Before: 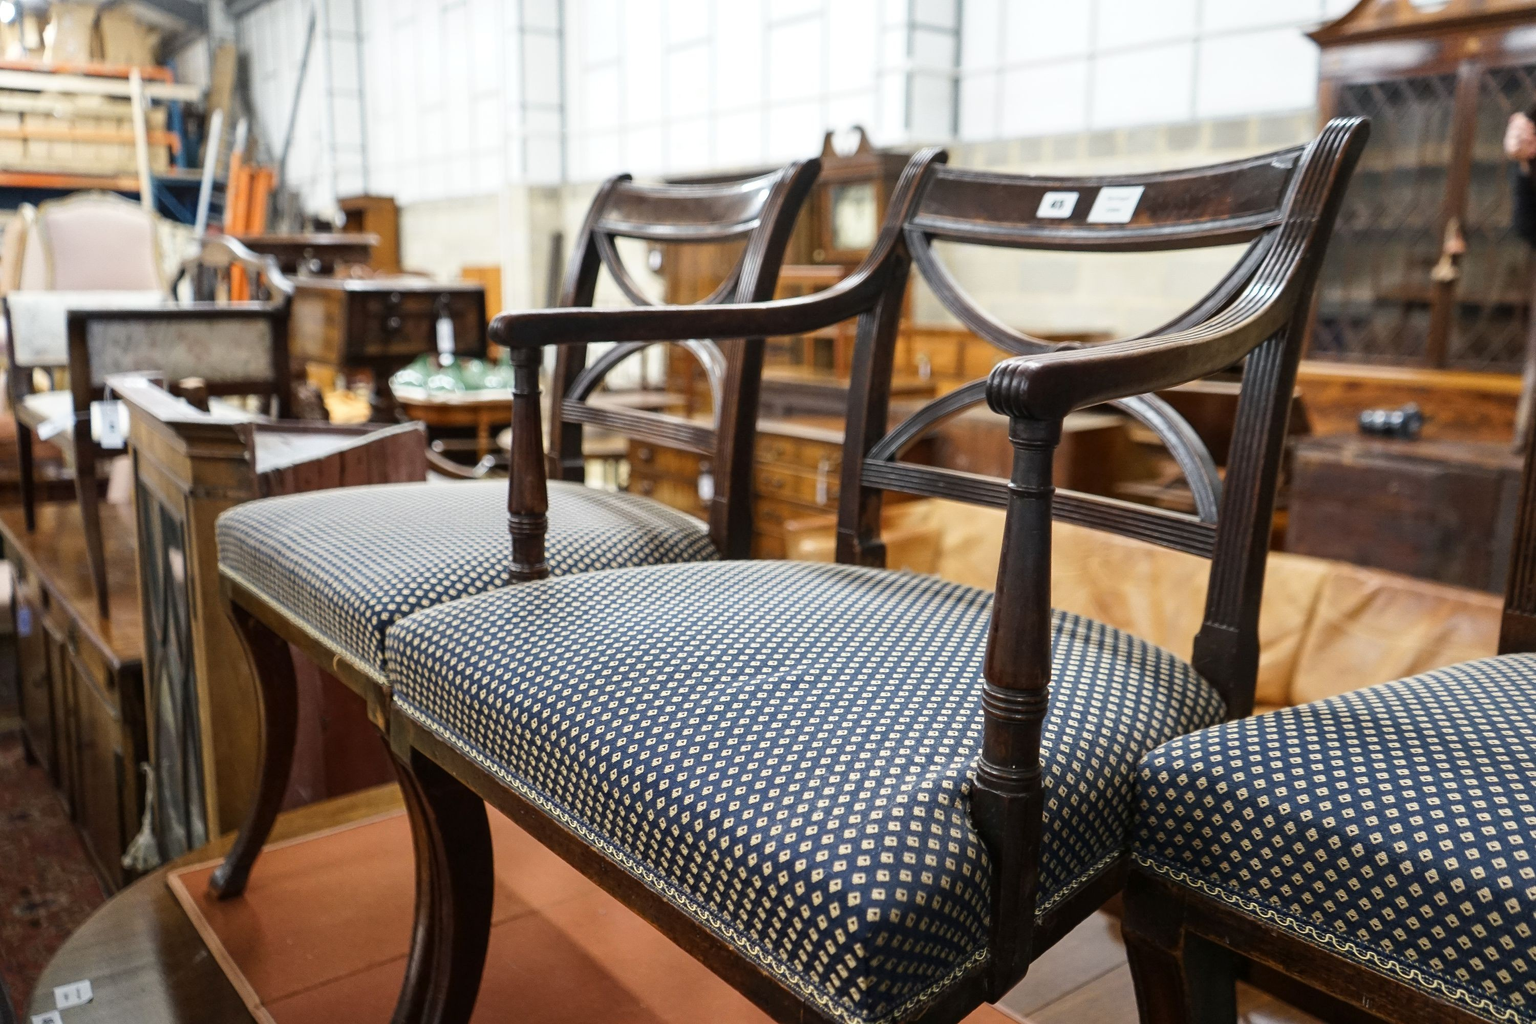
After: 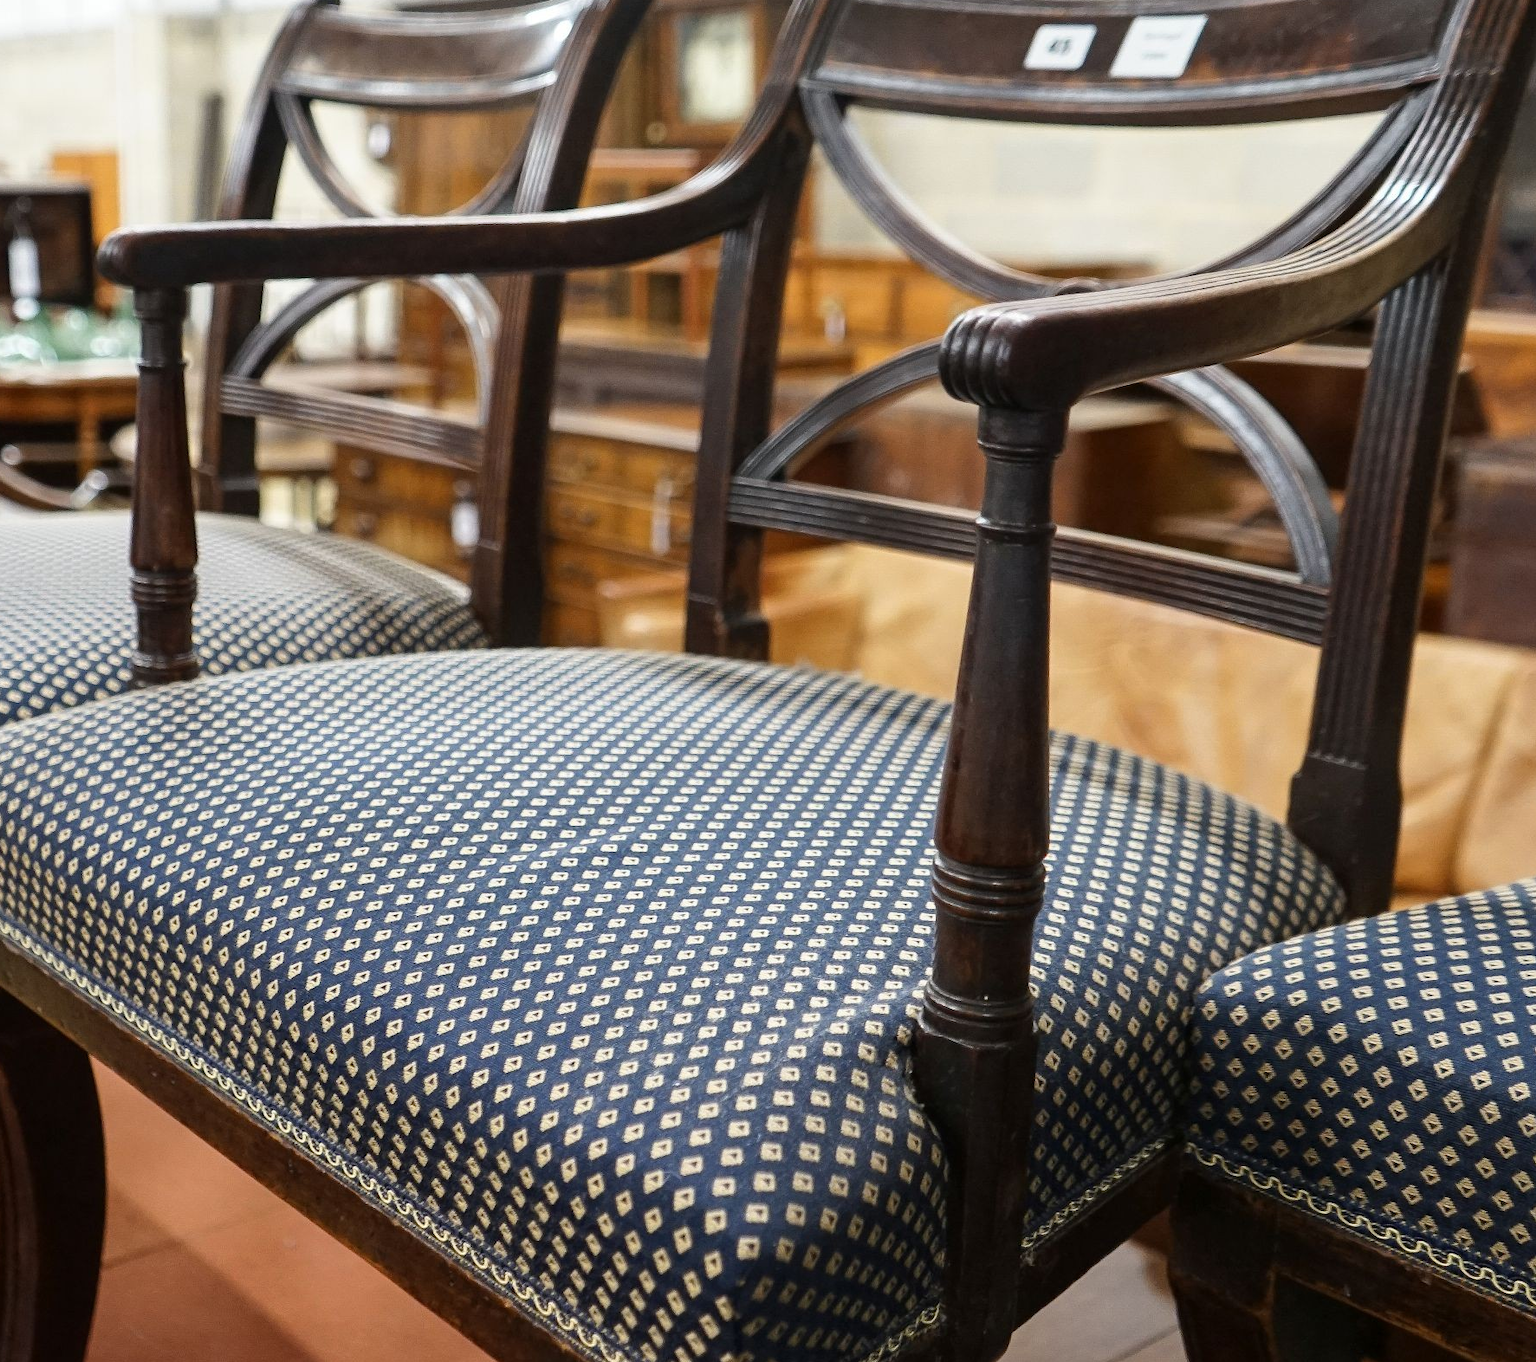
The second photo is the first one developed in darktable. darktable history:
crop and rotate: left 28.124%, top 17.311%, right 12.75%, bottom 3.99%
